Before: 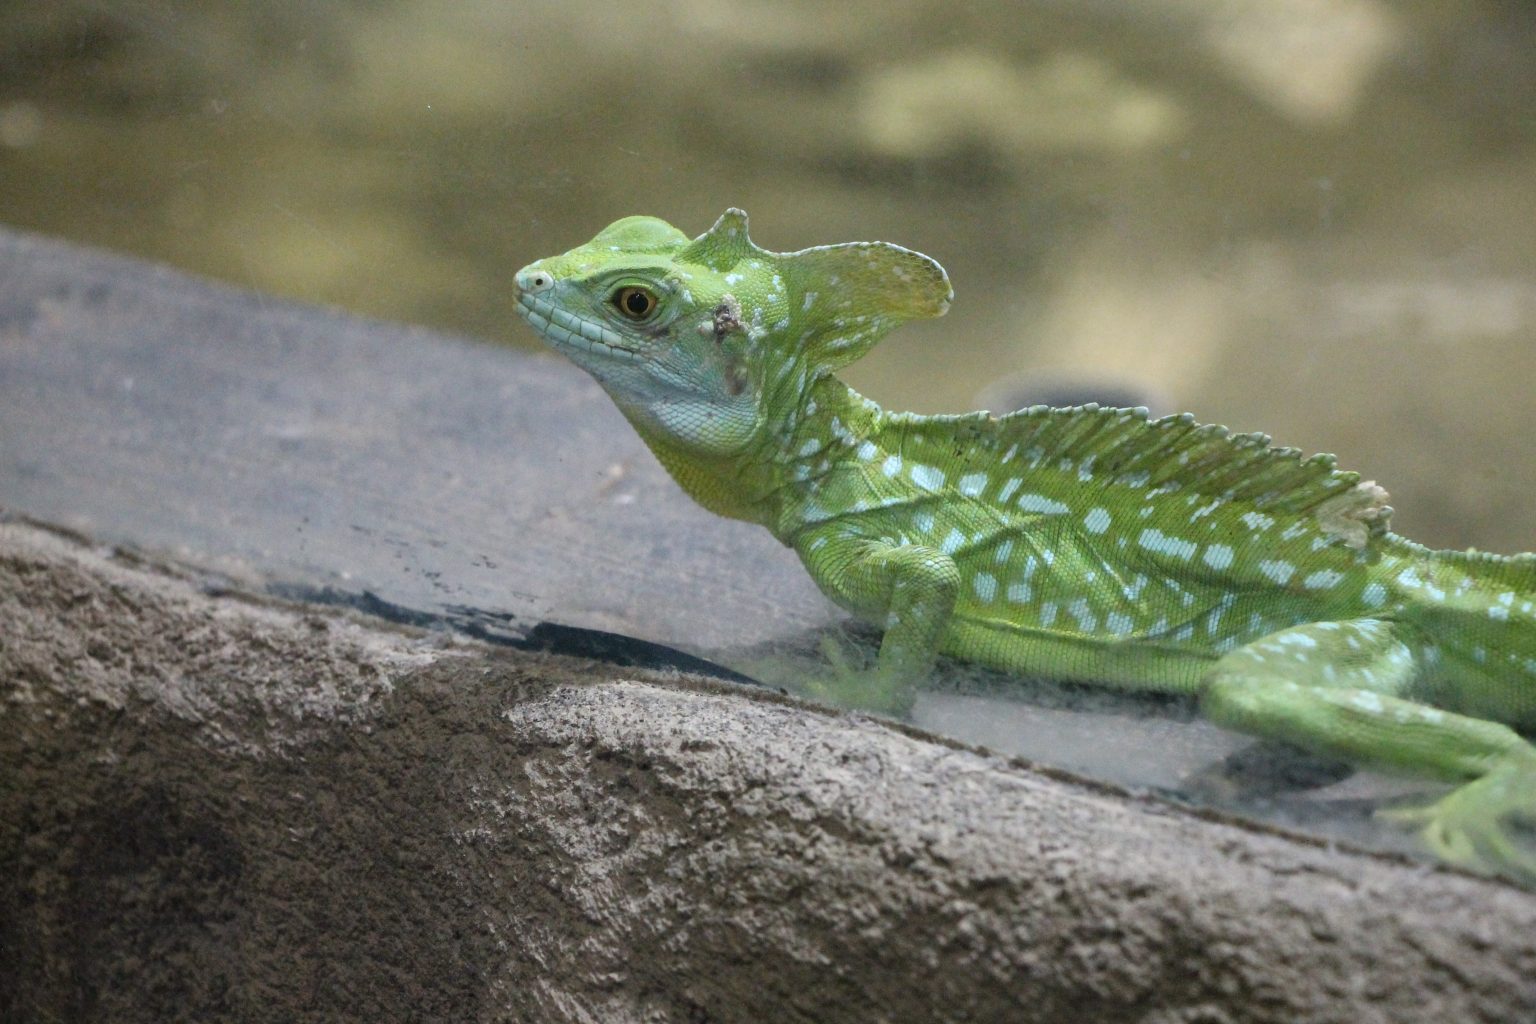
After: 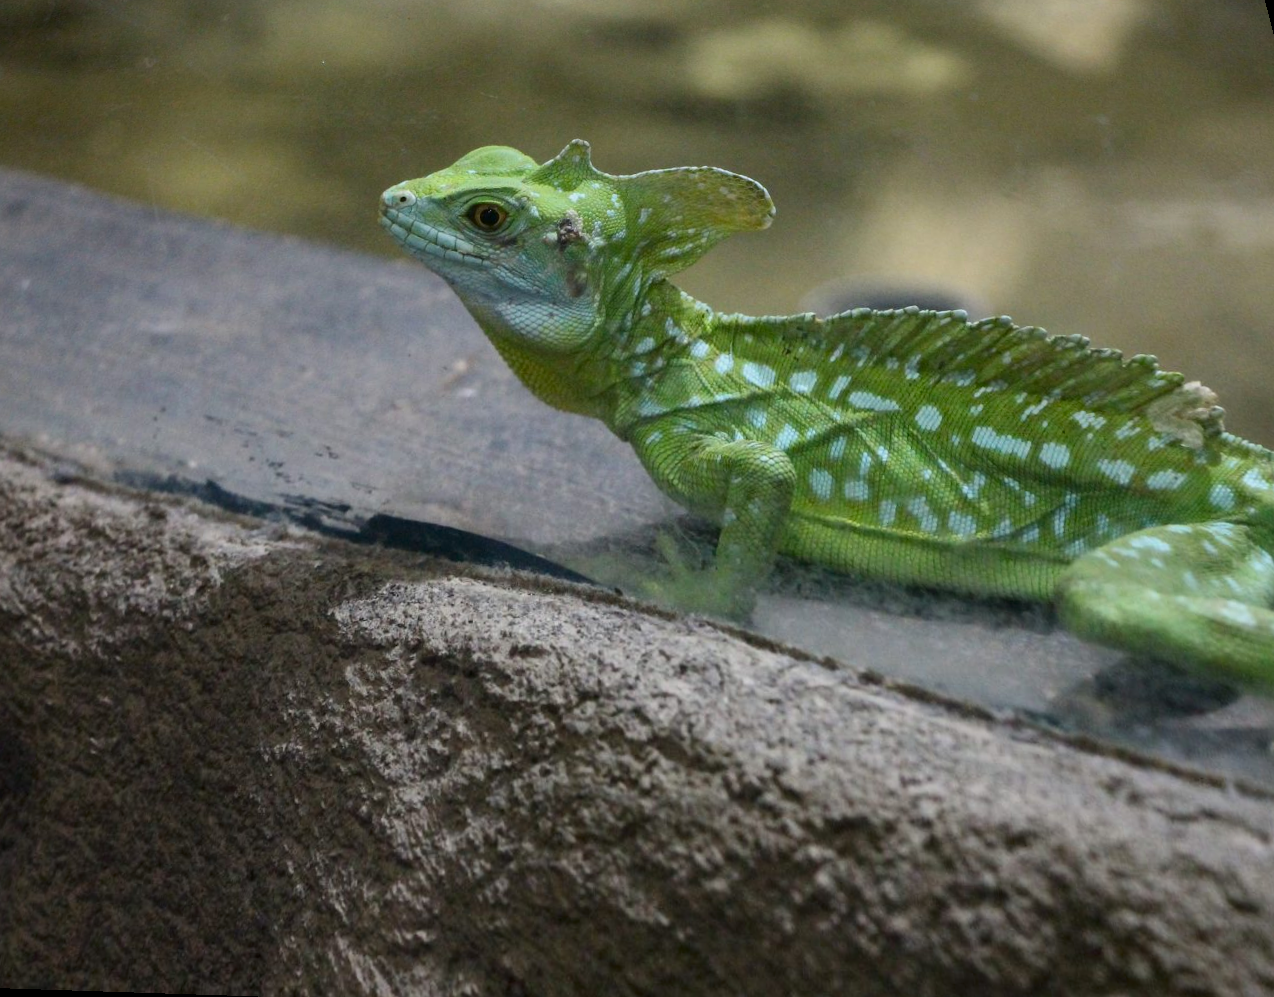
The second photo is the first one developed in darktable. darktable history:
rotate and perspective: rotation 0.72°, lens shift (vertical) -0.352, lens shift (horizontal) -0.051, crop left 0.152, crop right 0.859, crop top 0.019, crop bottom 0.964
exposure: exposure -0.293 EV, compensate highlight preservation false
contrast brightness saturation: contrast 0.13, brightness -0.05, saturation 0.16
